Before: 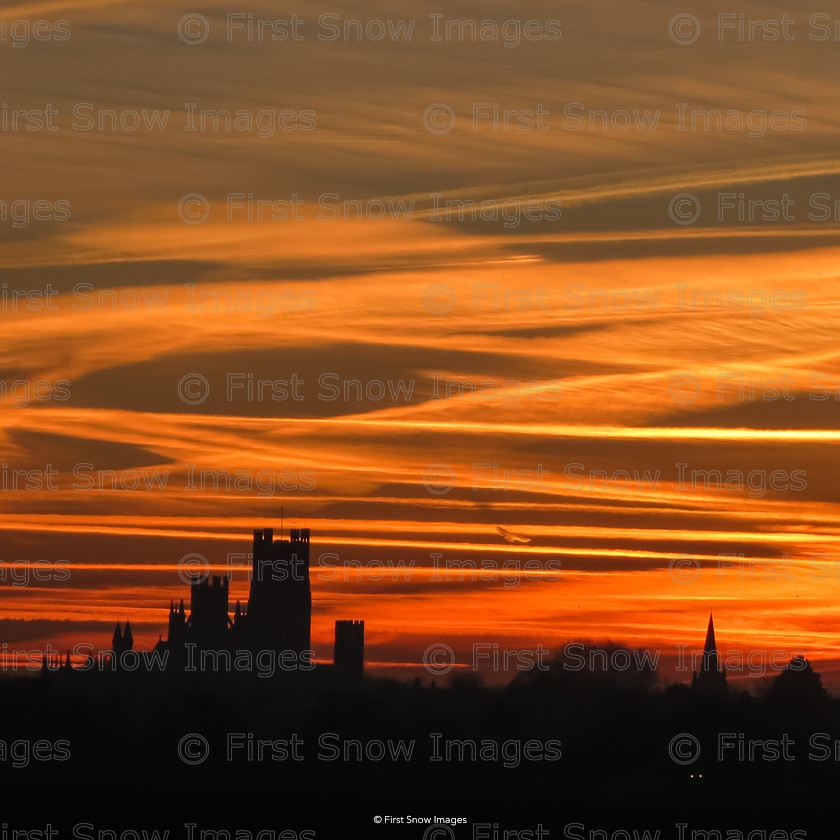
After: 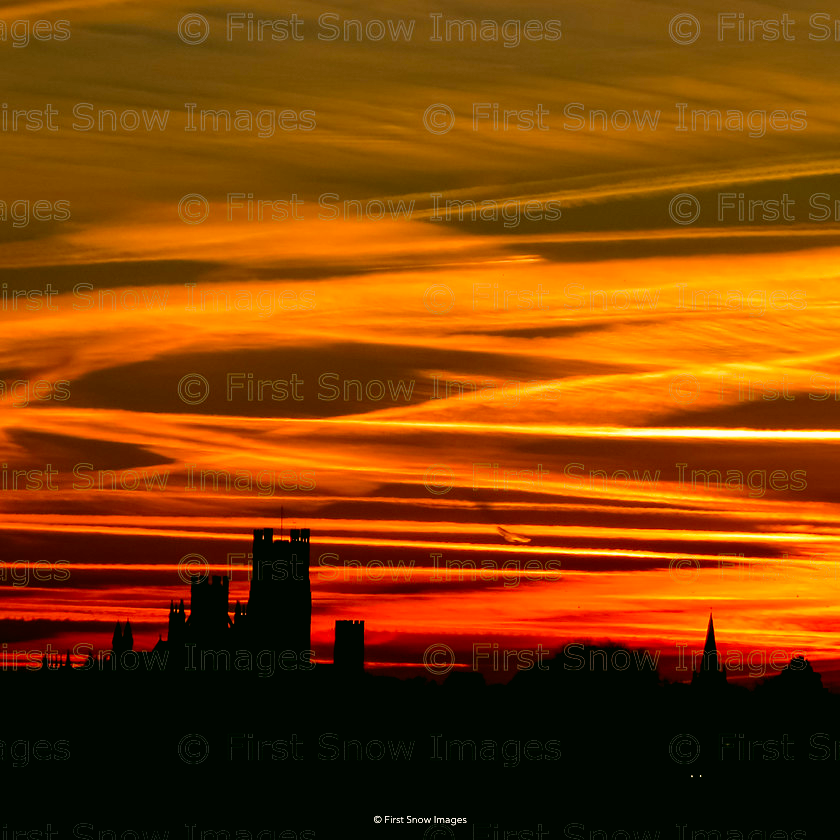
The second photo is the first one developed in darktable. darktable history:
filmic rgb: black relative exposure -5.5 EV, white relative exposure 2.5 EV, threshold 3 EV, target black luminance 0%, hardness 4.51, latitude 67.35%, contrast 1.453, shadows ↔ highlights balance -3.52%, preserve chrominance no, color science v4 (2020), contrast in shadows soft, enable highlight reconstruction true
color correction: highlights a* 4.02, highlights b* 4.98, shadows a* -7.55, shadows b* 4.98
